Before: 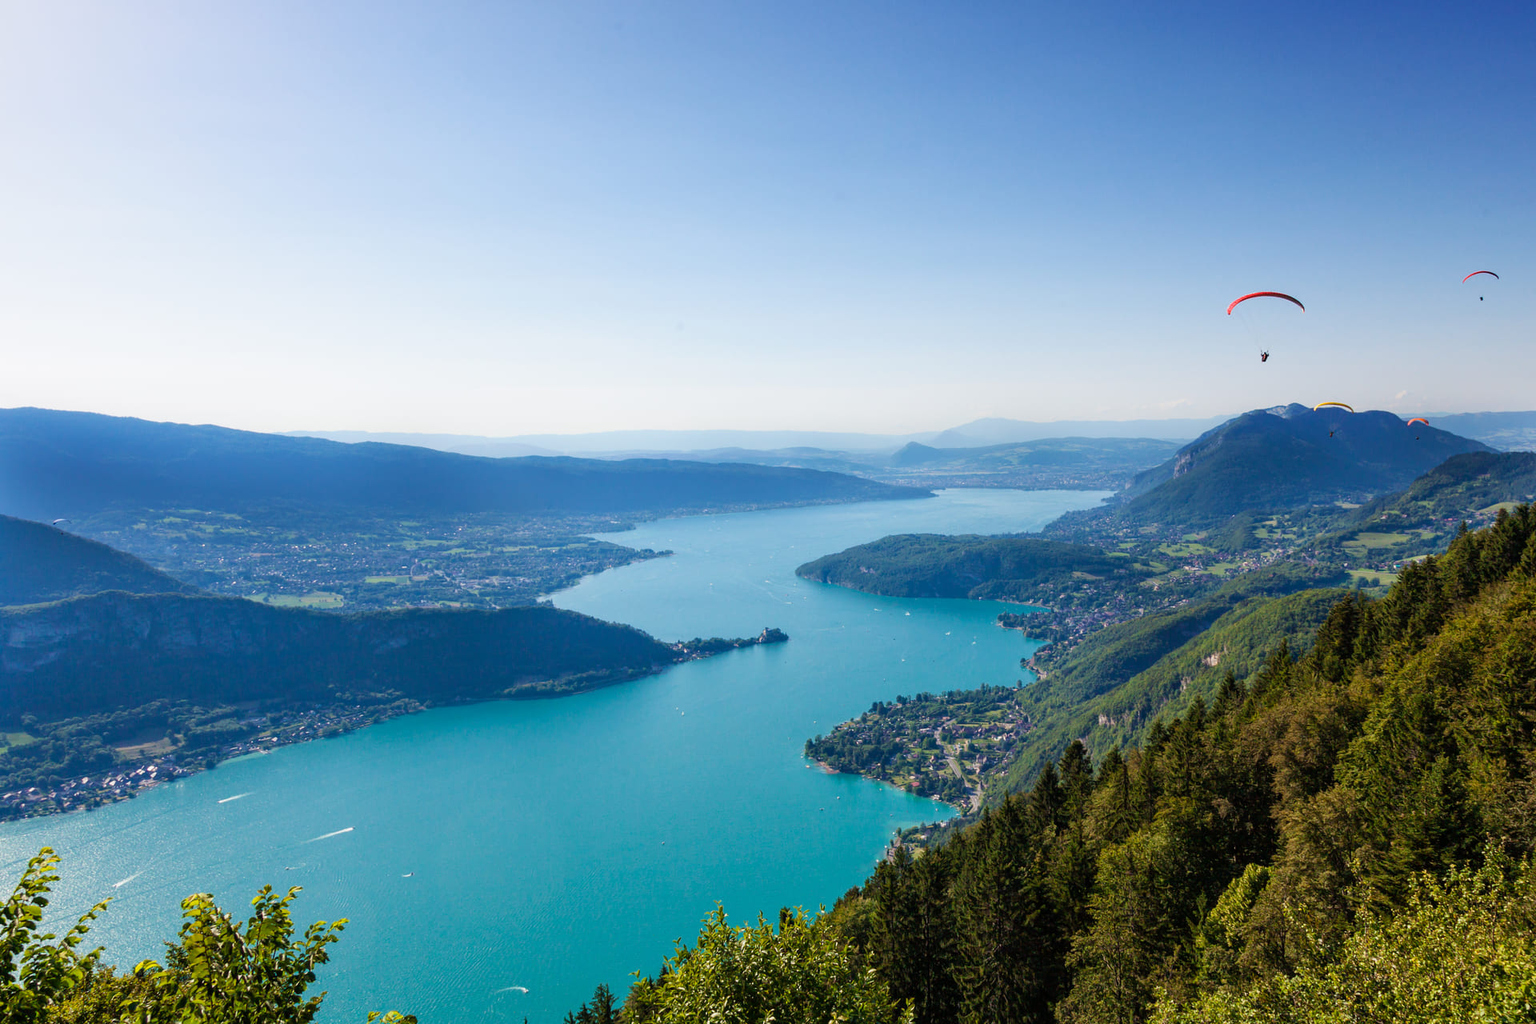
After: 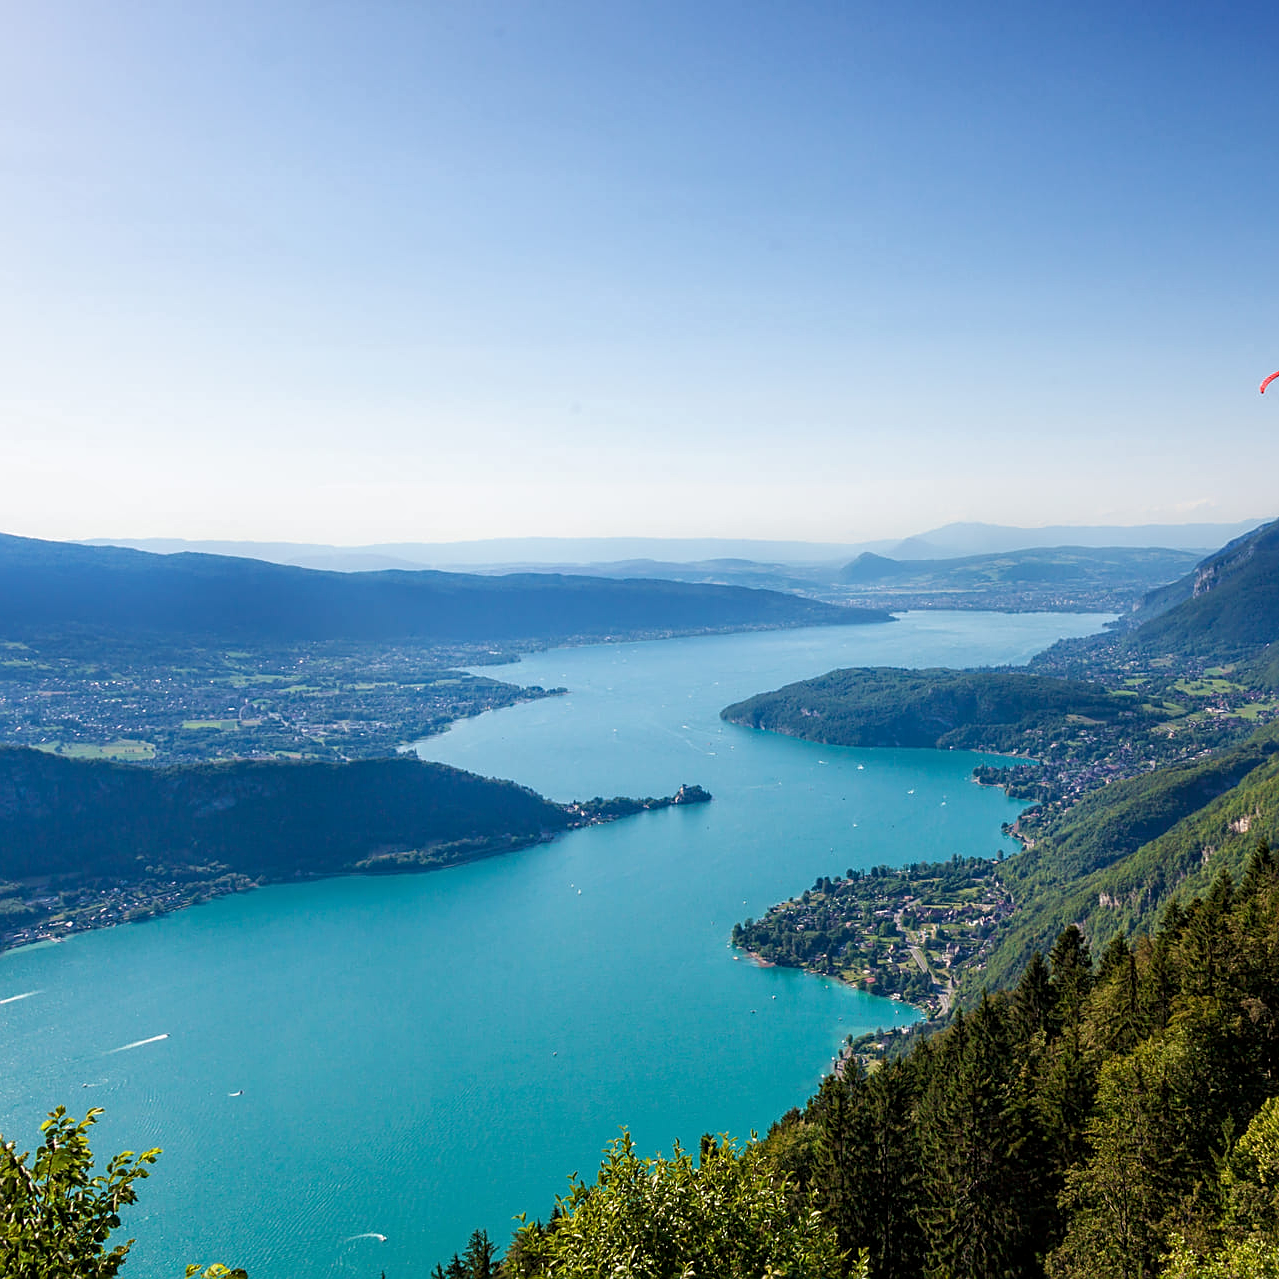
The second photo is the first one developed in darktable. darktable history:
sharpen: on, module defaults
local contrast: highlights 100%, shadows 100%, detail 120%, midtone range 0.2
crop and rotate: left 14.292%, right 19.041%
